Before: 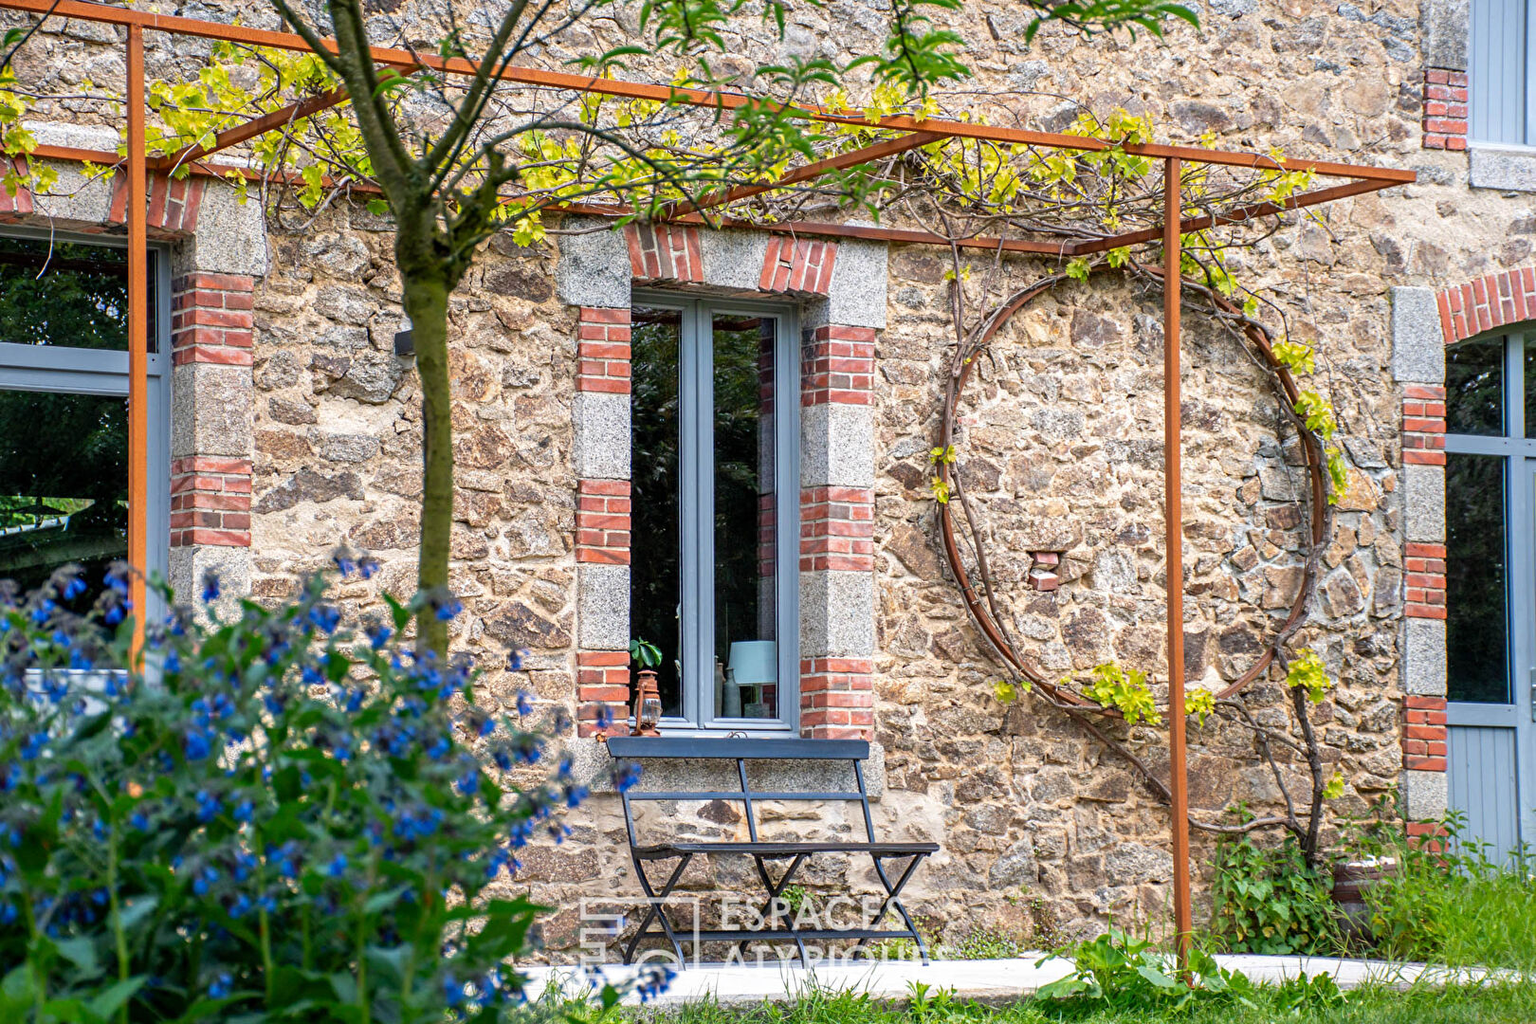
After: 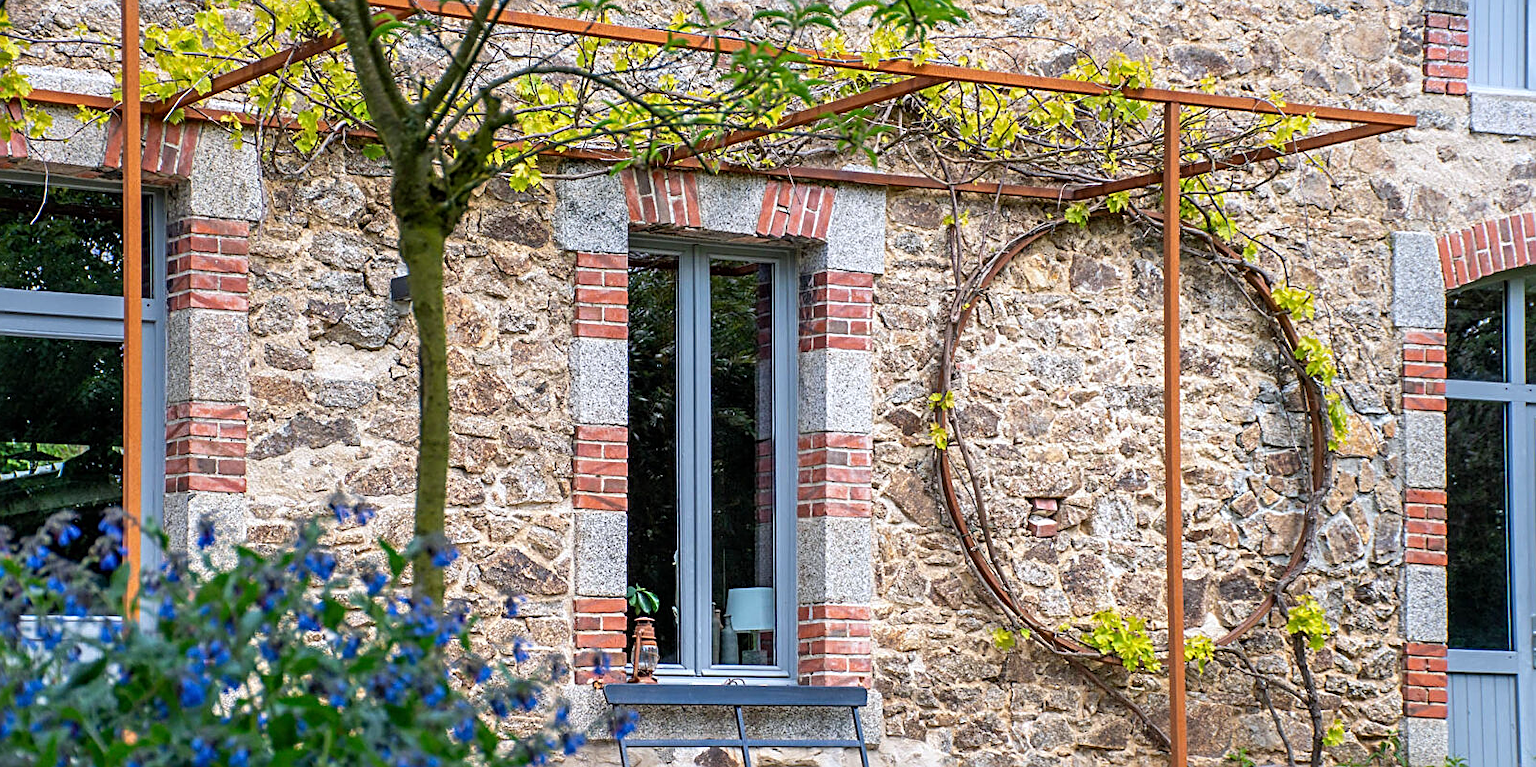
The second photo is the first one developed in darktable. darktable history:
white balance: red 0.98, blue 1.034
crop: left 0.387%, top 5.469%, bottom 19.809%
sharpen: on, module defaults
